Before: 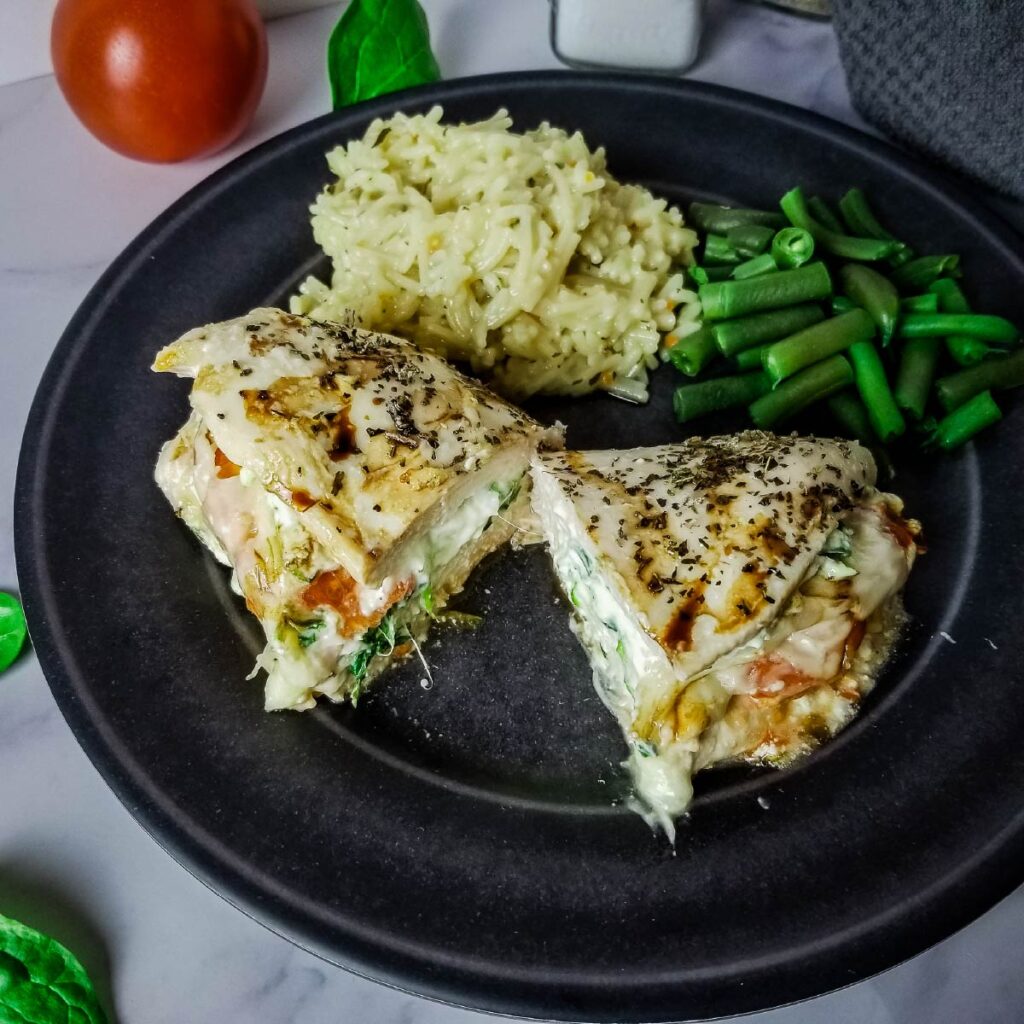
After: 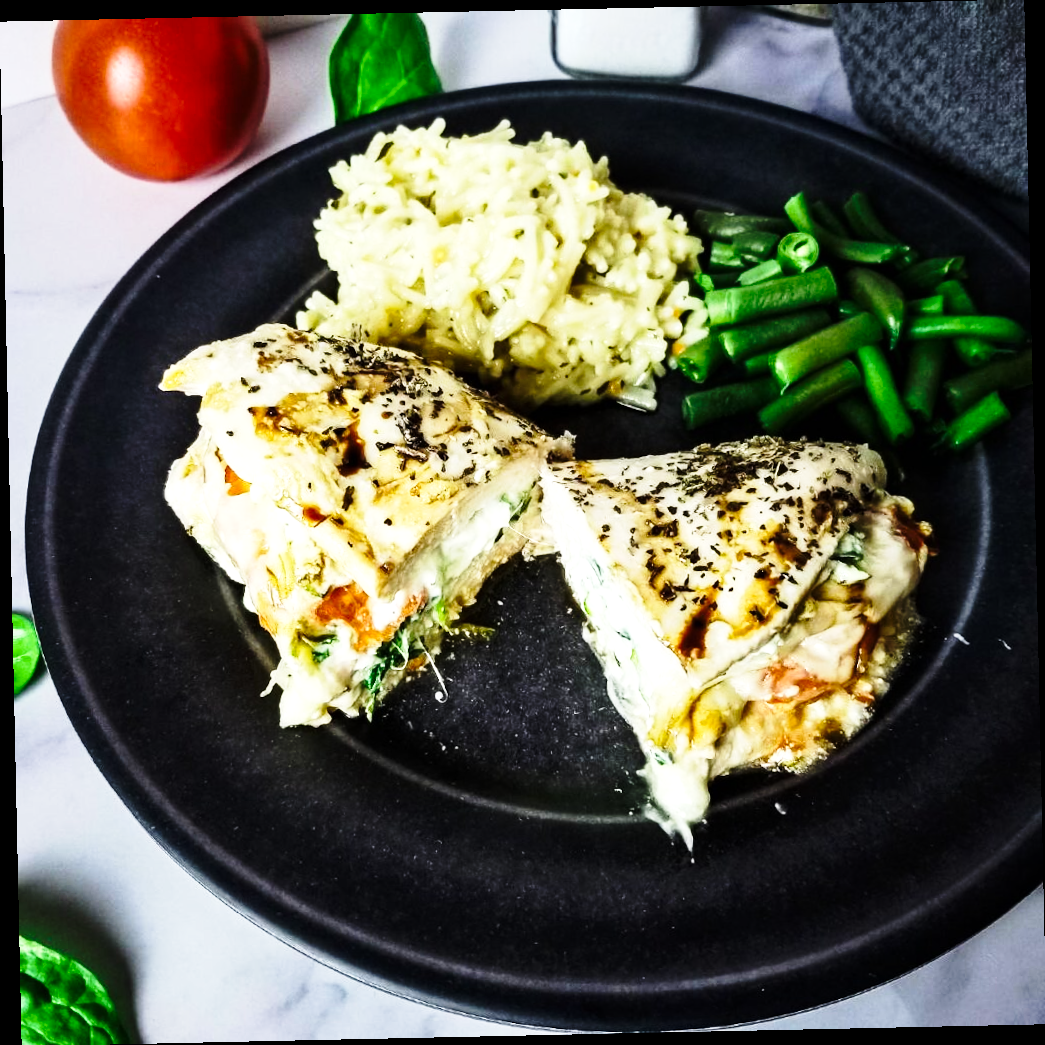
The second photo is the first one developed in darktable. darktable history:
shadows and highlights: radius 334.93, shadows 63.48, highlights 6.06, compress 87.7%, highlights color adjustment 39.73%, soften with gaussian
base curve: curves: ch0 [(0, 0) (0.028, 0.03) (0.121, 0.232) (0.46, 0.748) (0.859, 0.968) (1, 1)], preserve colors none
rotate and perspective: rotation -1.24°, automatic cropping off
tone equalizer: -8 EV -0.75 EV, -7 EV -0.7 EV, -6 EV -0.6 EV, -5 EV -0.4 EV, -3 EV 0.4 EV, -2 EV 0.6 EV, -1 EV 0.7 EV, +0 EV 0.75 EV, edges refinement/feathering 500, mask exposure compensation -1.57 EV, preserve details no
